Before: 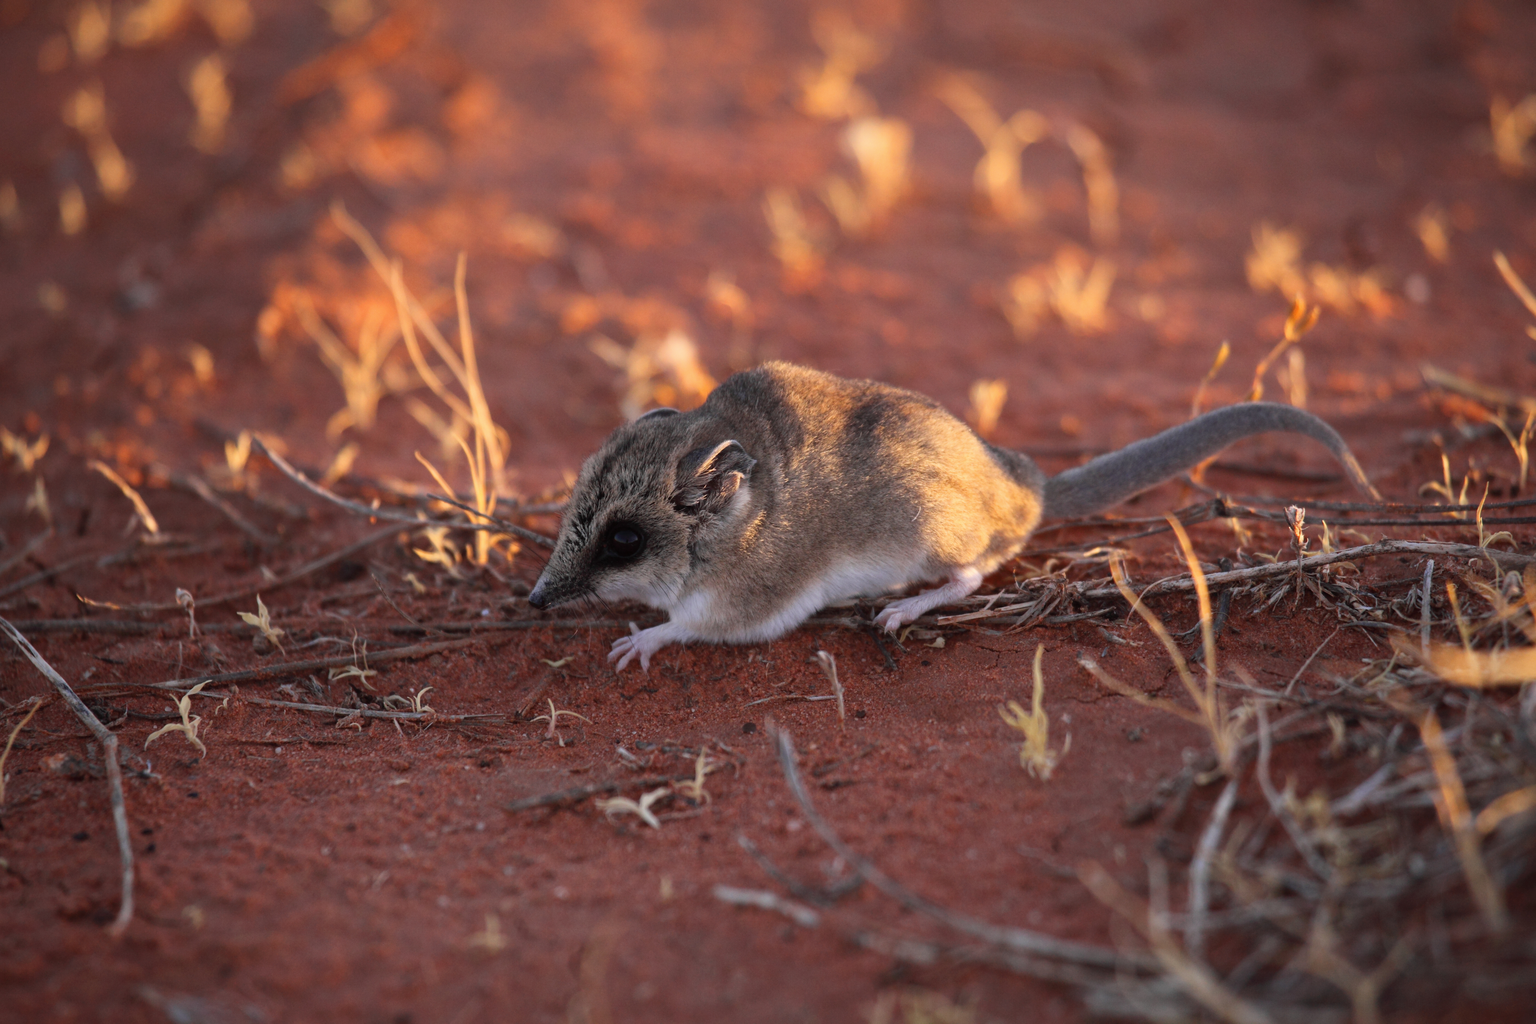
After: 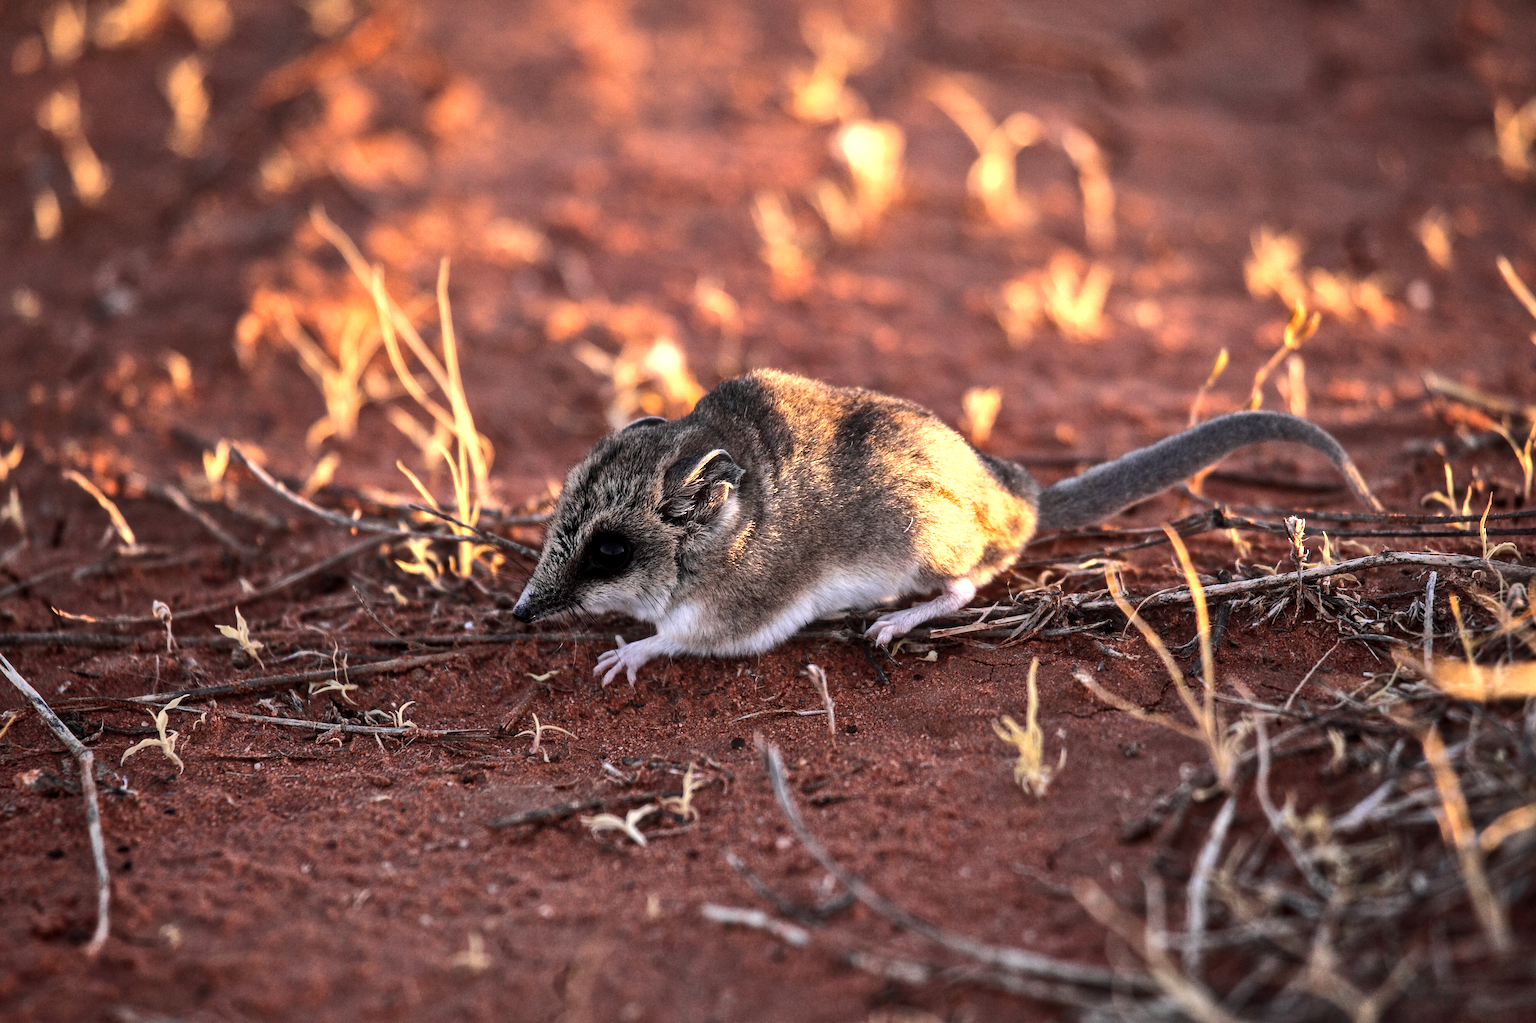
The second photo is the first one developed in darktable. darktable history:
tone equalizer: -8 EV -1.08 EV, -7 EV -1.01 EV, -6 EV -0.867 EV, -5 EV -0.578 EV, -3 EV 0.578 EV, -2 EV 0.867 EV, -1 EV 1.01 EV, +0 EV 1.08 EV, edges refinement/feathering 500, mask exposure compensation -1.57 EV, preserve details no
shadows and highlights: soften with gaussian
crop: left 1.743%, right 0.268%, bottom 2.011%
sharpen: on, module defaults
local contrast: on, module defaults
